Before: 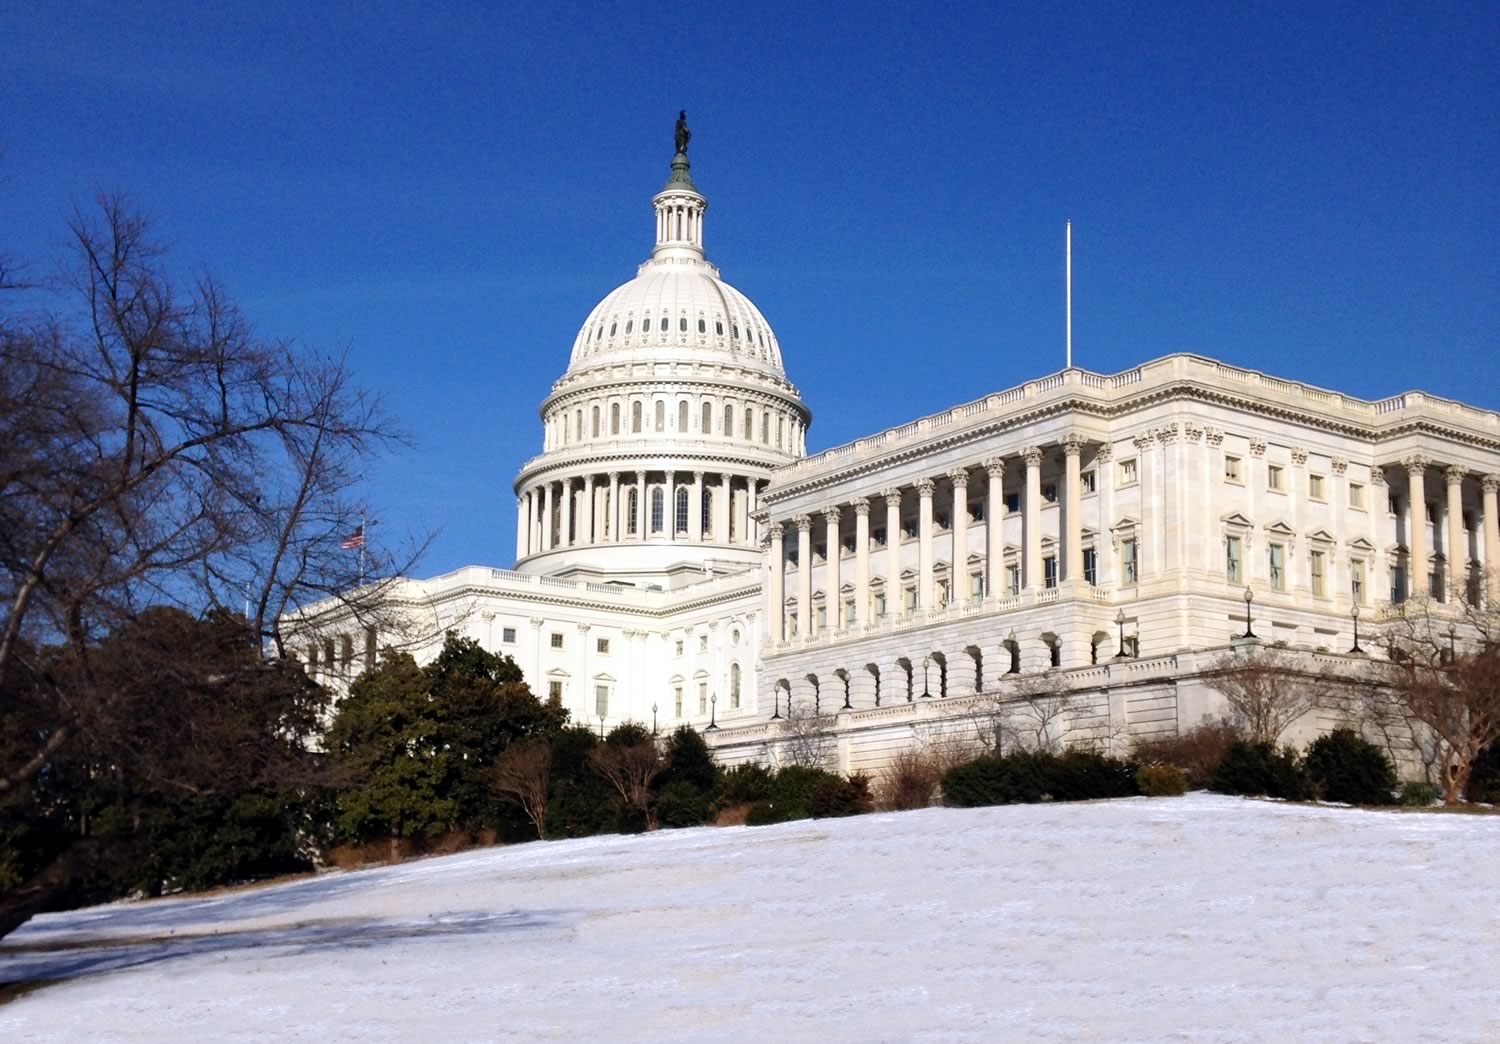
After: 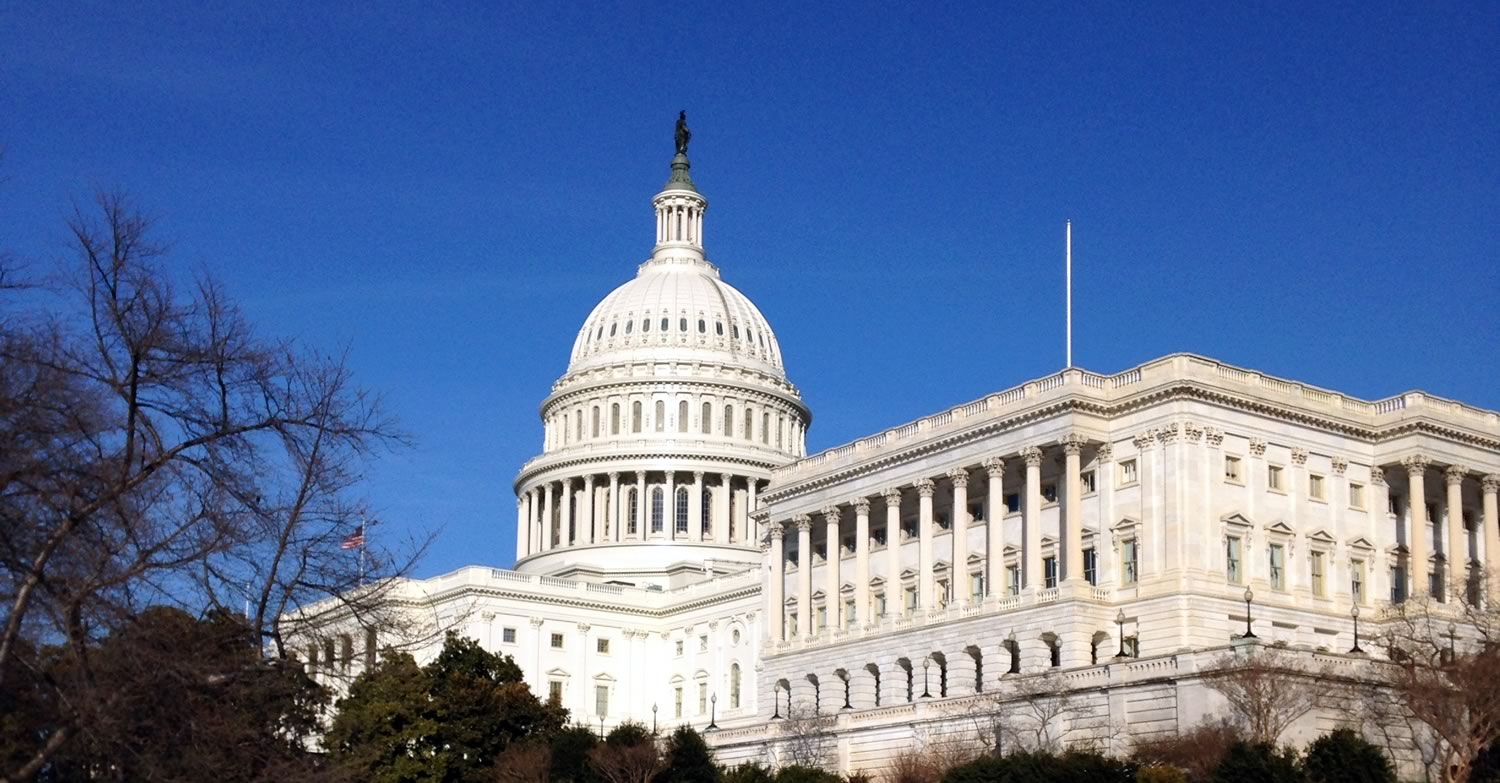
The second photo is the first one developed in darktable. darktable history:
crop: bottom 24.979%
